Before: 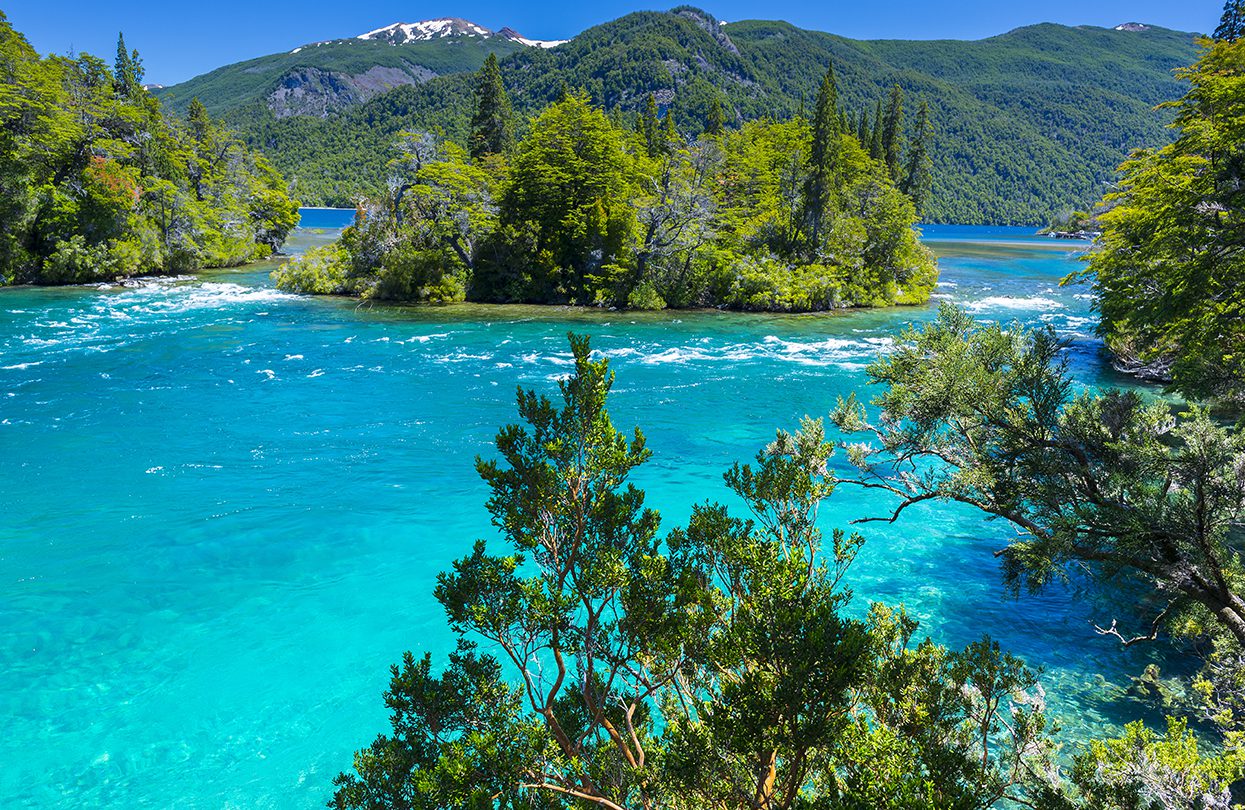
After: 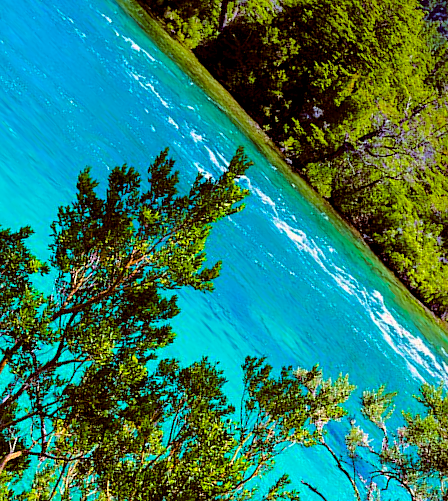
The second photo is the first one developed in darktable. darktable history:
tone curve: curves: ch0 [(0, 0.013) (0.181, 0.074) (0.337, 0.304) (0.498, 0.485) (0.78, 0.742) (0.993, 0.954)]; ch1 [(0, 0) (0.294, 0.184) (0.359, 0.34) (0.362, 0.35) (0.43, 0.41) (0.469, 0.463) (0.495, 0.502) (0.54, 0.563) (0.612, 0.641) (1, 1)]; ch2 [(0, 0) (0.44, 0.437) (0.495, 0.502) (0.524, 0.534) (0.557, 0.56) (0.634, 0.654) (0.728, 0.722) (1, 1)], color space Lab, independent channels, preserve colors none
sharpen: amount 0.207
crop and rotate: angle -45.72°, top 16.166%, right 0.926%, bottom 11.701%
levels: levels [0.026, 0.507, 0.987]
color balance rgb: global offset › chroma 0.399%, global offset › hue 35.46°, perceptual saturation grading › global saturation 25.694%, perceptual brilliance grading › mid-tones 10.356%, perceptual brilliance grading › shadows 14.249%, global vibrance 20%
velvia: on, module defaults
